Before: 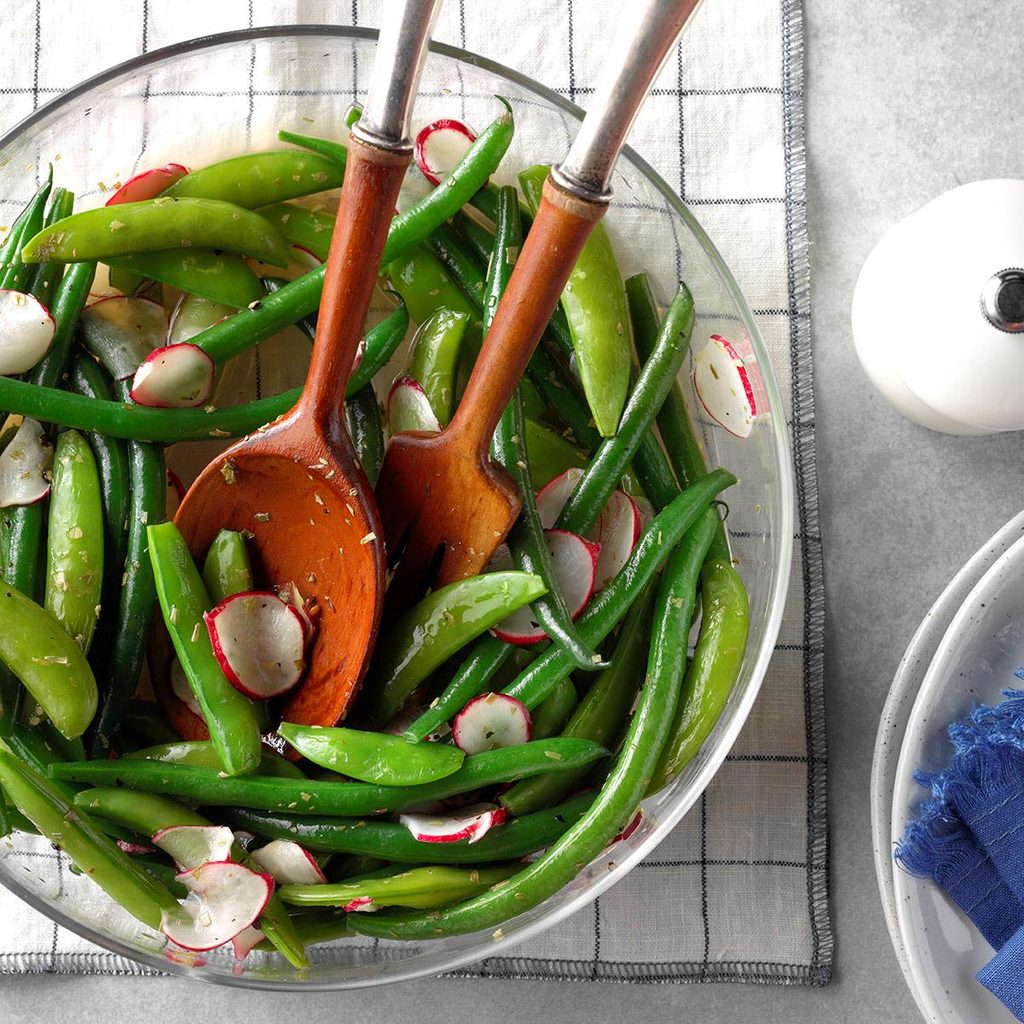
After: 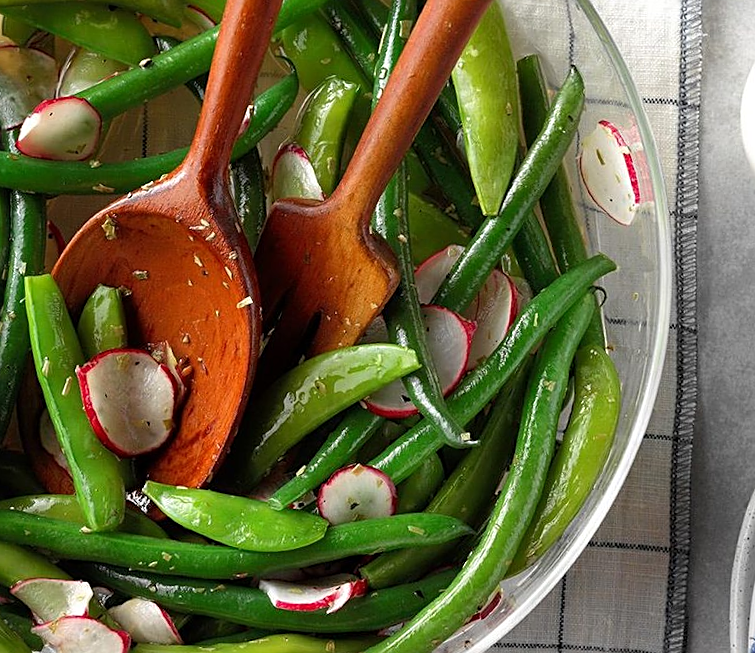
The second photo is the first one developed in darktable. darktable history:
sharpen: on, module defaults
crop and rotate: angle -3.49°, left 9.735%, top 20.596%, right 12.14%, bottom 11.8%
